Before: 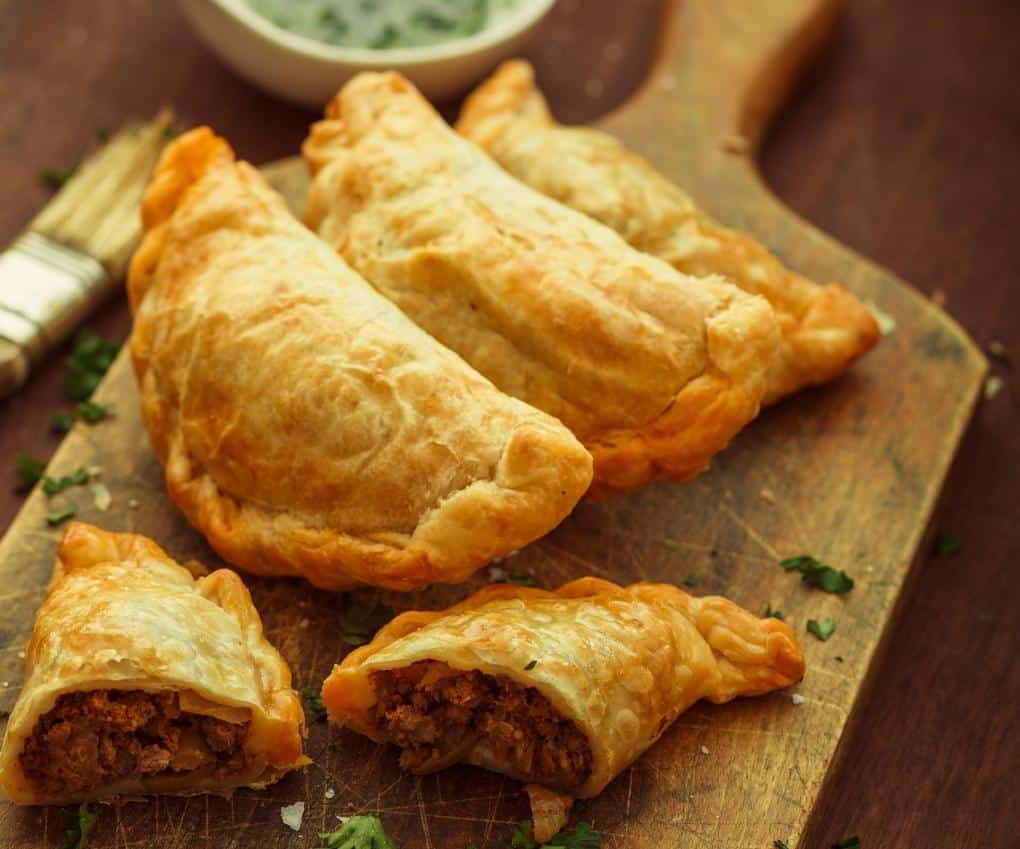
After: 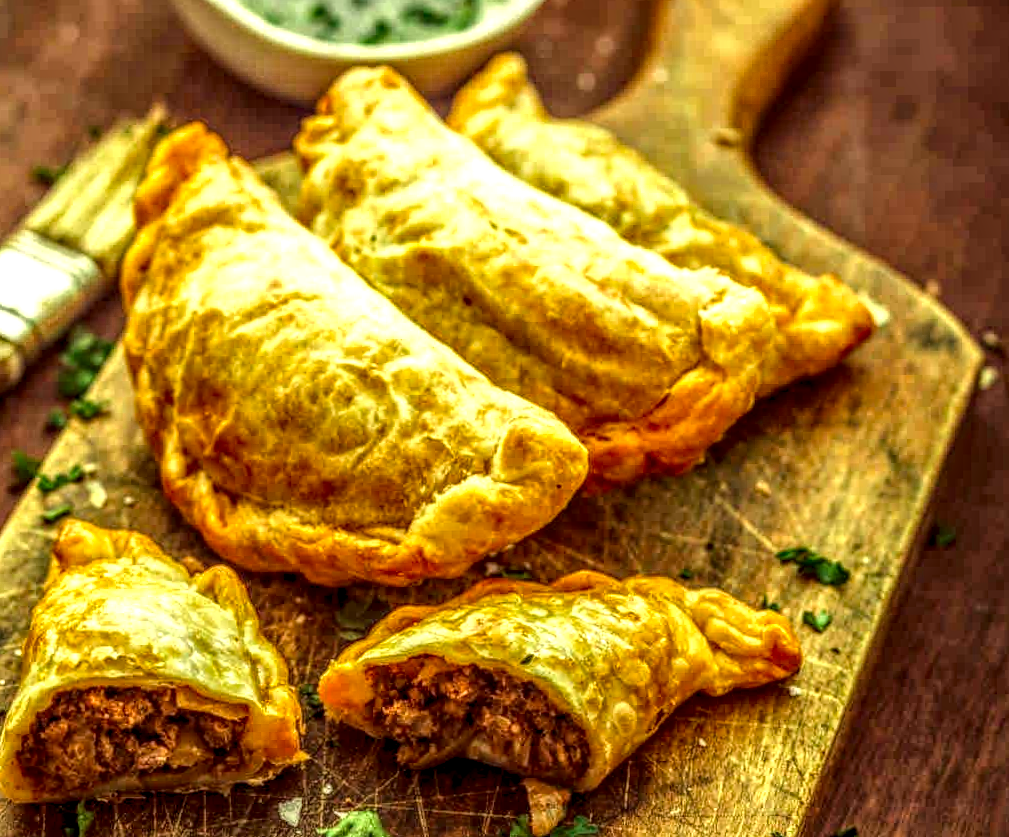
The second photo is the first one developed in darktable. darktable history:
rotate and perspective: rotation -0.45°, automatic cropping original format, crop left 0.008, crop right 0.992, crop top 0.012, crop bottom 0.988
exposure: black level correction 0, exposure 0.5 EV, compensate exposure bias true, compensate highlight preservation false
local contrast: highlights 0%, shadows 0%, detail 300%, midtone range 0.3
contrast brightness saturation: saturation 0.5
color zones: curves: ch1 [(0.113, 0.438) (0.75, 0.5)]; ch2 [(0.12, 0.526) (0.75, 0.5)]
